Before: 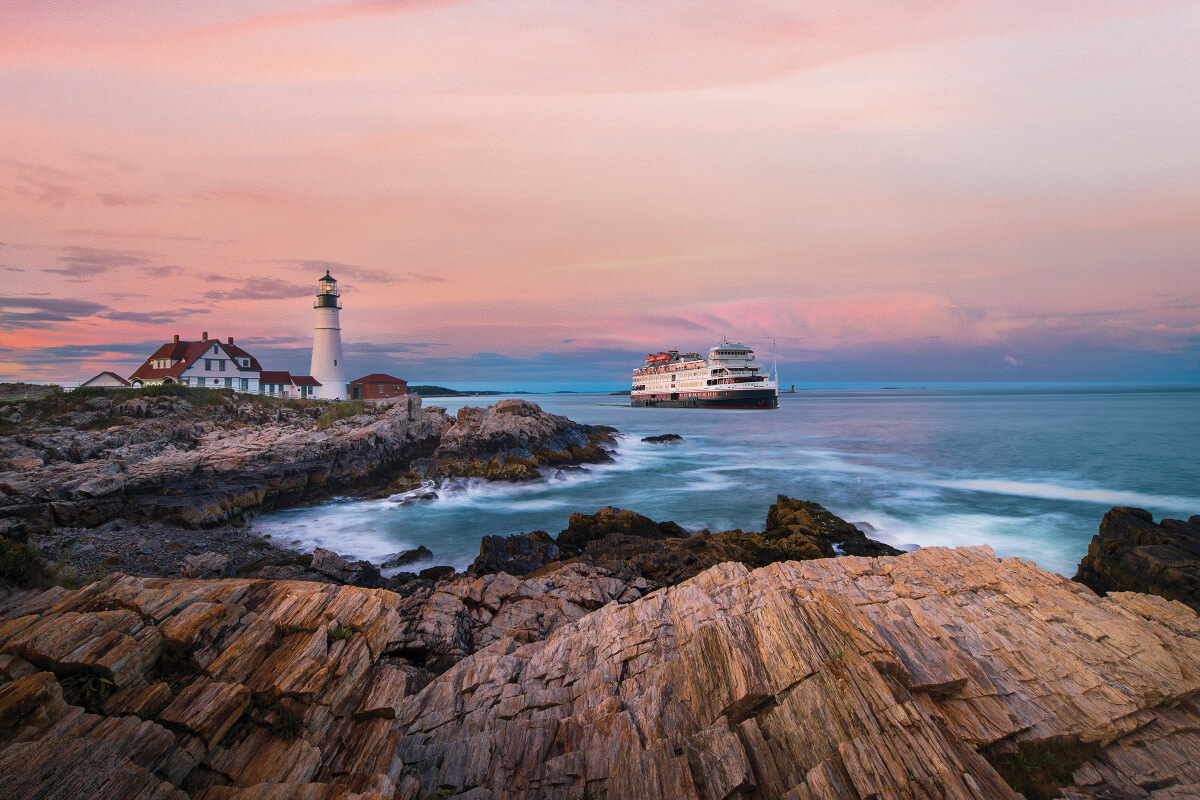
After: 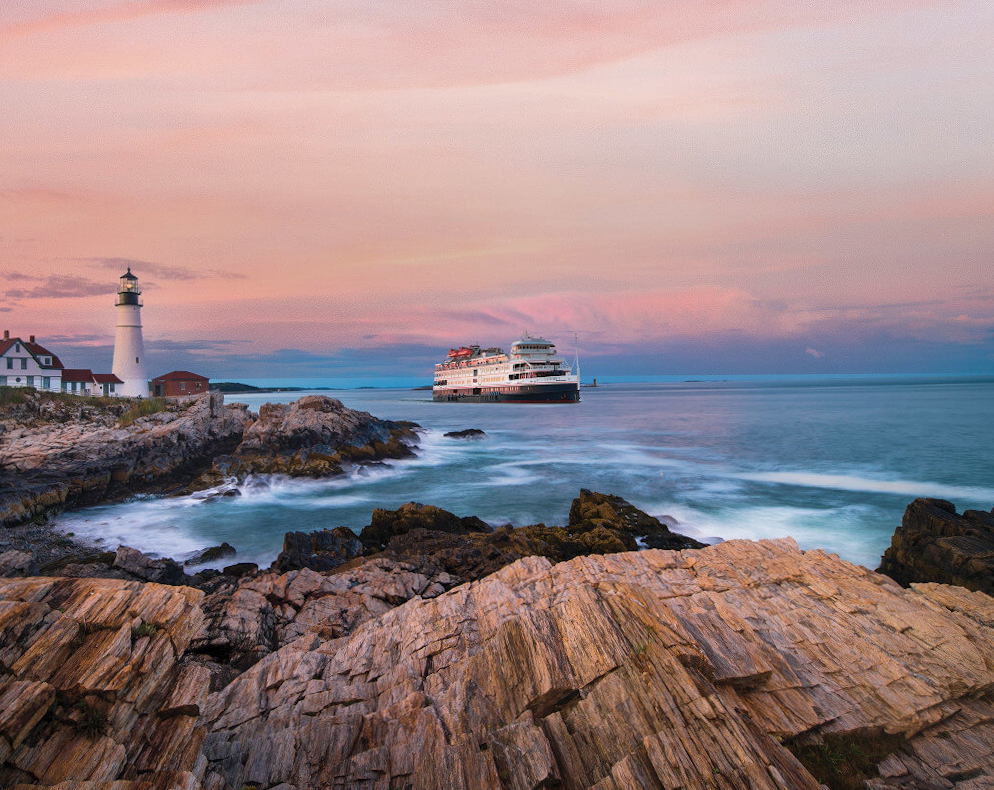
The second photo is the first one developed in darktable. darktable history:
crop: left 16.145%
shadows and highlights: shadows 37.27, highlights -28.18, soften with gaussian
rotate and perspective: rotation -0.45°, automatic cropping original format, crop left 0.008, crop right 0.992, crop top 0.012, crop bottom 0.988
